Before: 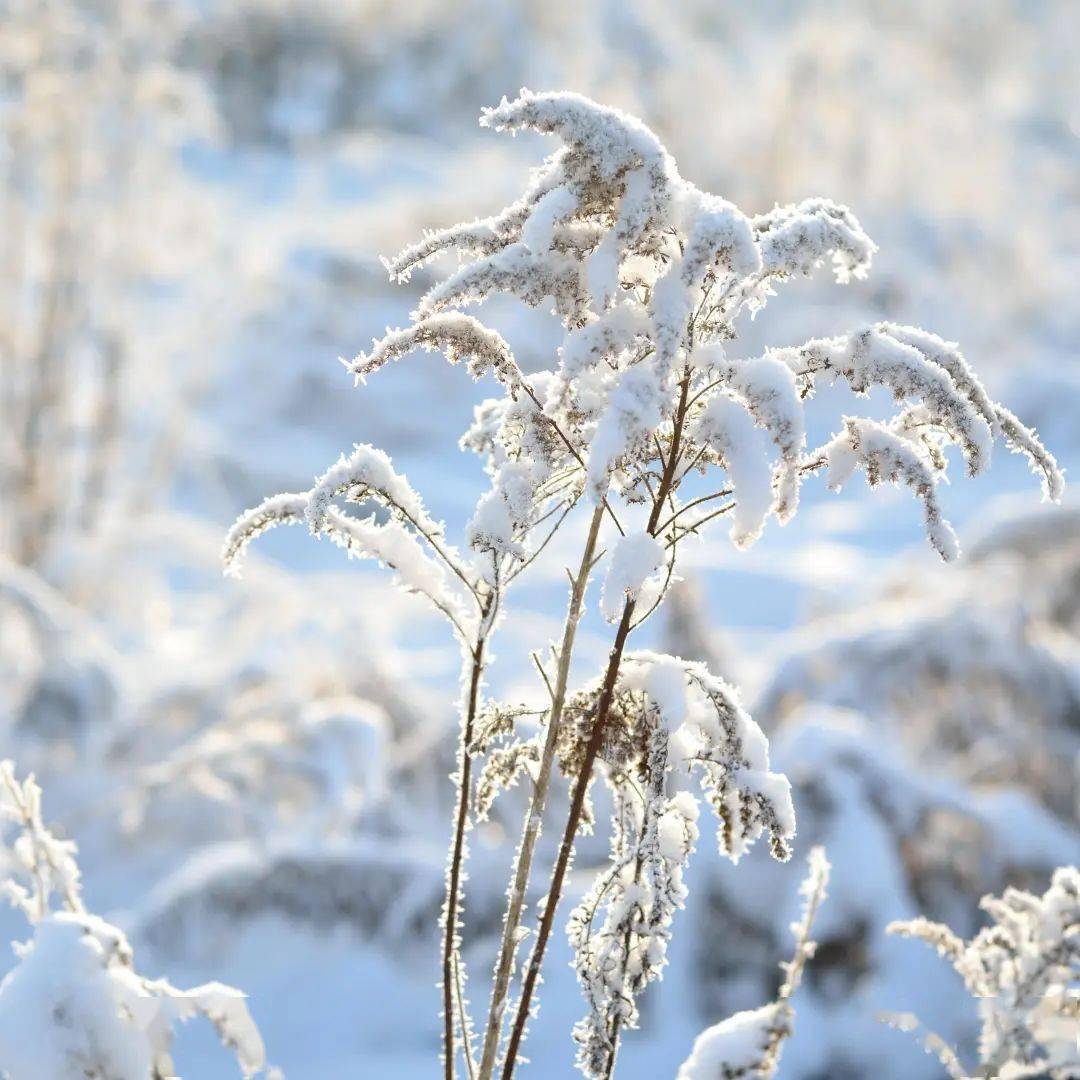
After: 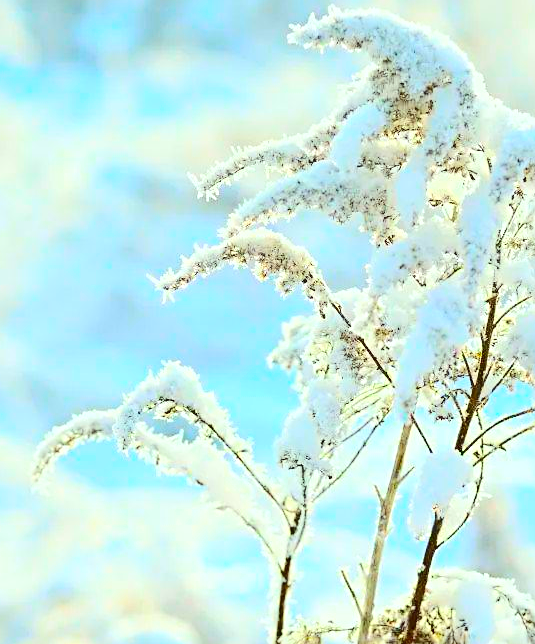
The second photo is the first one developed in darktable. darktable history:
exposure: black level correction 0.005, exposure 0.409 EV, compensate highlight preservation false
tone curve: curves: ch0 [(0, 0.011) (0.104, 0.085) (0.236, 0.234) (0.398, 0.507) (0.472, 0.62) (0.641, 0.773) (0.835, 0.883) (1, 0.961)]; ch1 [(0, 0) (0.353, 0.344) (0.43, 0.401) (0.479, 0.476) (0.502, 0.504) (0.54, 0.542) (0.602, 0.613) (0.638, 0.668) (0.693, 0.727) (1, 1)]; ch2 [(0, 0) (0.34, 0.314) (0.434, 0.43) (0.5, 0.506) (0.528, 0.534) (0.55, 0.567) (0.595, 0.613) (0.644, 0.729) (1, 1)], color space Lab, independent channels, preserve colors none
sharpen: radius 3.086
crop: left 17.861%, top 7.716%, right 32.53%, bottom 32.577%
color correction: highlights a* -7.63, highlights b* 1.16, shadows a* -3.88, saturation 1.44
